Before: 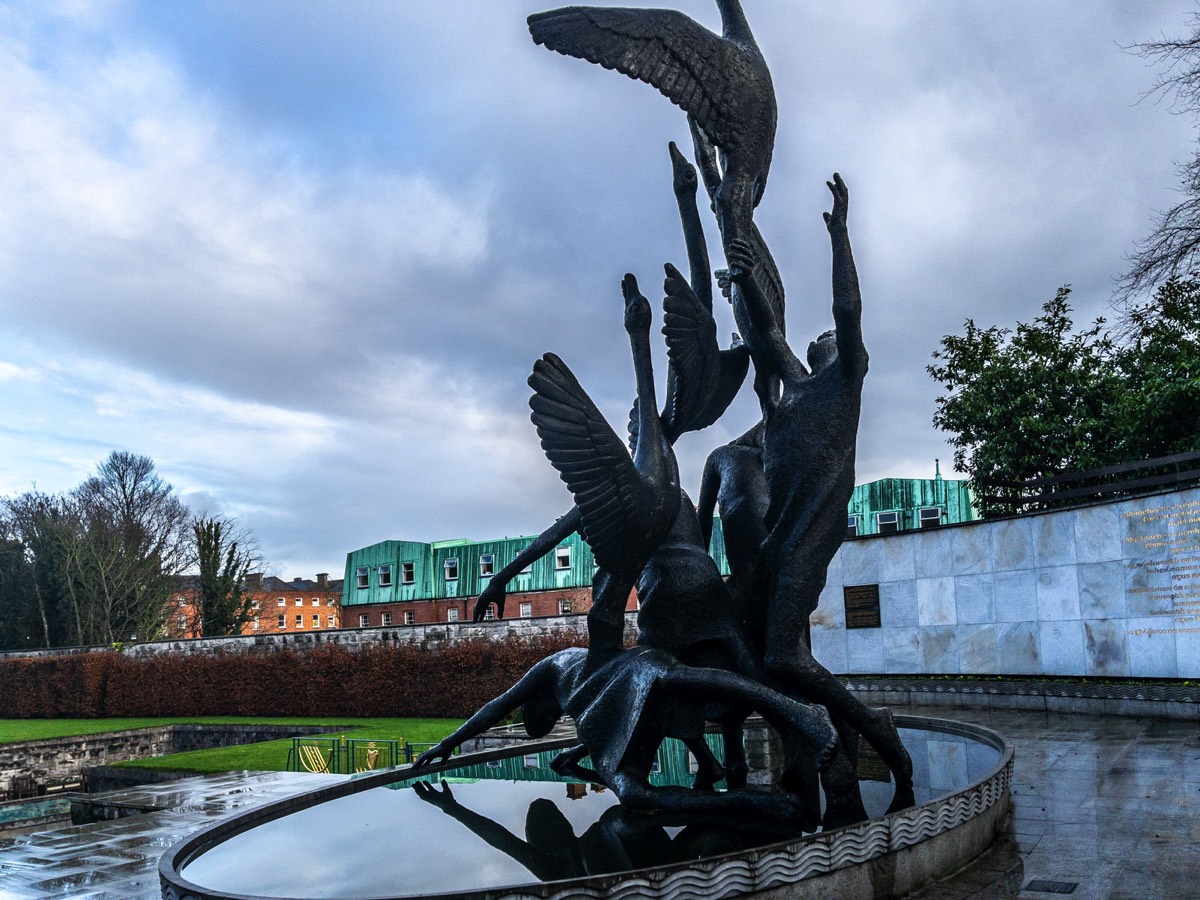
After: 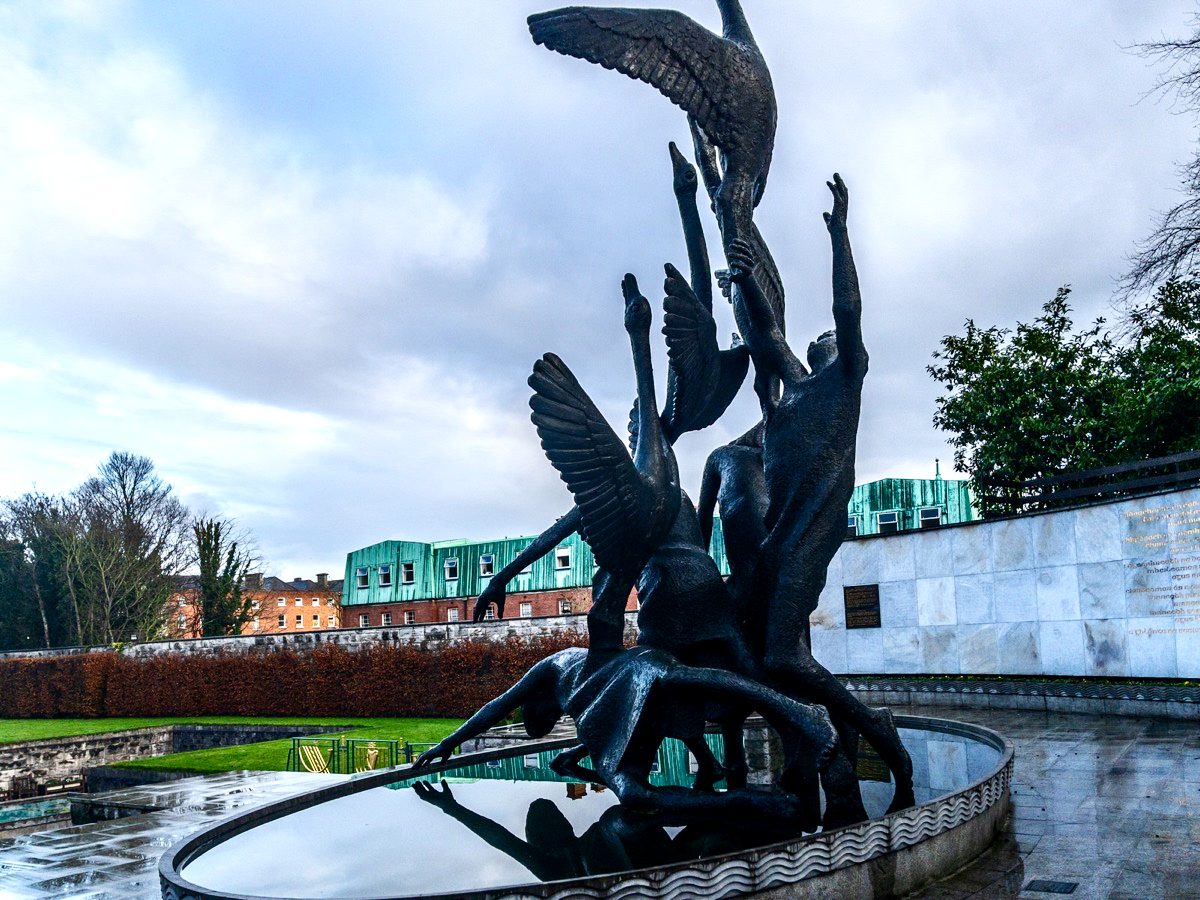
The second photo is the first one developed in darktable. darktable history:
color balance rgb: linear chroma grading › global chroma 2.154%, linear chroma grading › mid-tones -1.134%, perceptual saturation grading › global saturation 20%, perceptual saturation grading › highlights -50.063%, perceptual saturation grading › shadows 30.305%, perceptual brilliance grading › highlights 6.611%, perceptual brilliance grading › mid-tones 16.236%, perceptual brilliance grading › shadows -5.524%
contrast brightness saturation: contrast 0.154, brightness -0.01, saturation 0.1
